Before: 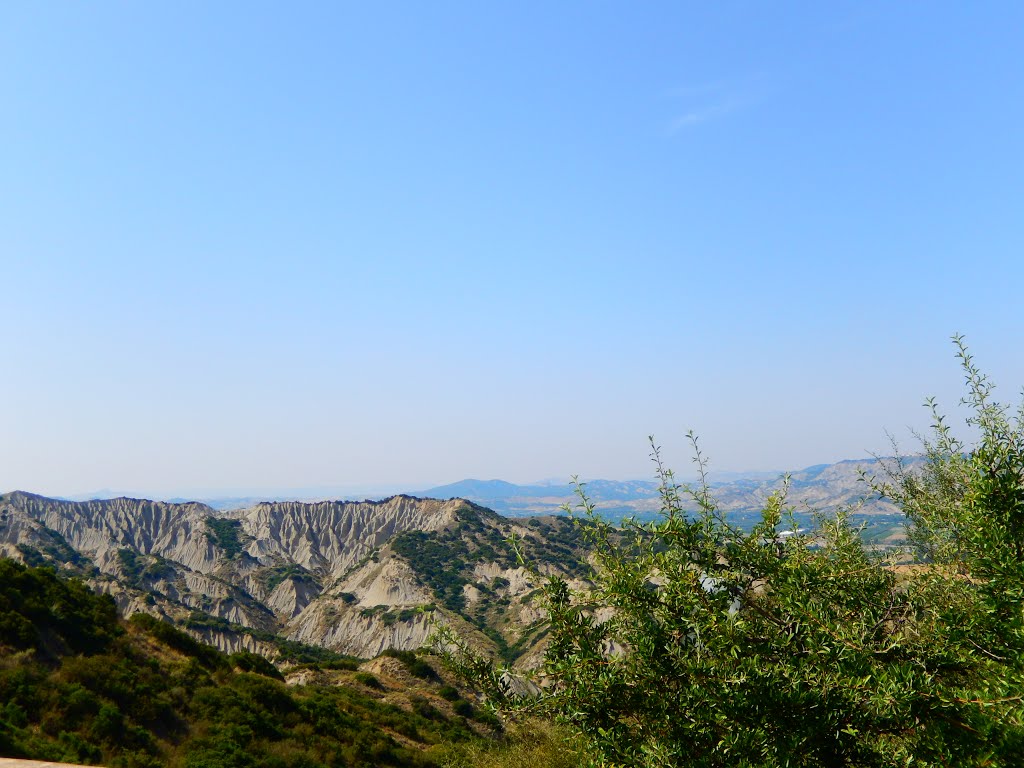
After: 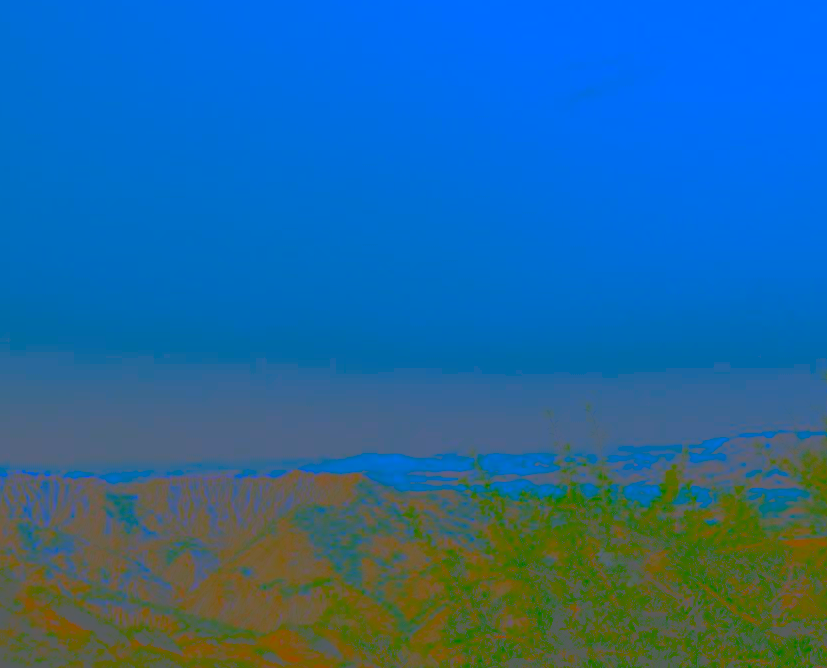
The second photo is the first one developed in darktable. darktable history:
crop: left 9.984%, top 3.505%, right 9.175%, bottom 9.459%
contrast brightness saturation: contrast -0.973, brightness -0.16, saturation 0.757
color correction: highlights a* -0.837, highlights b* -9.08
tone equalizer: -8 EV -0.743 EV, -7 EV -0.71 EV, -6 EV -0.589 EV, -5 EV -0.378 EV, -3 EV 0.386 EV, -2 EV 0.6 EV, -1 EV 0.68 EV, +0 EV 0.78 EV
local contrast: on, module defaults
